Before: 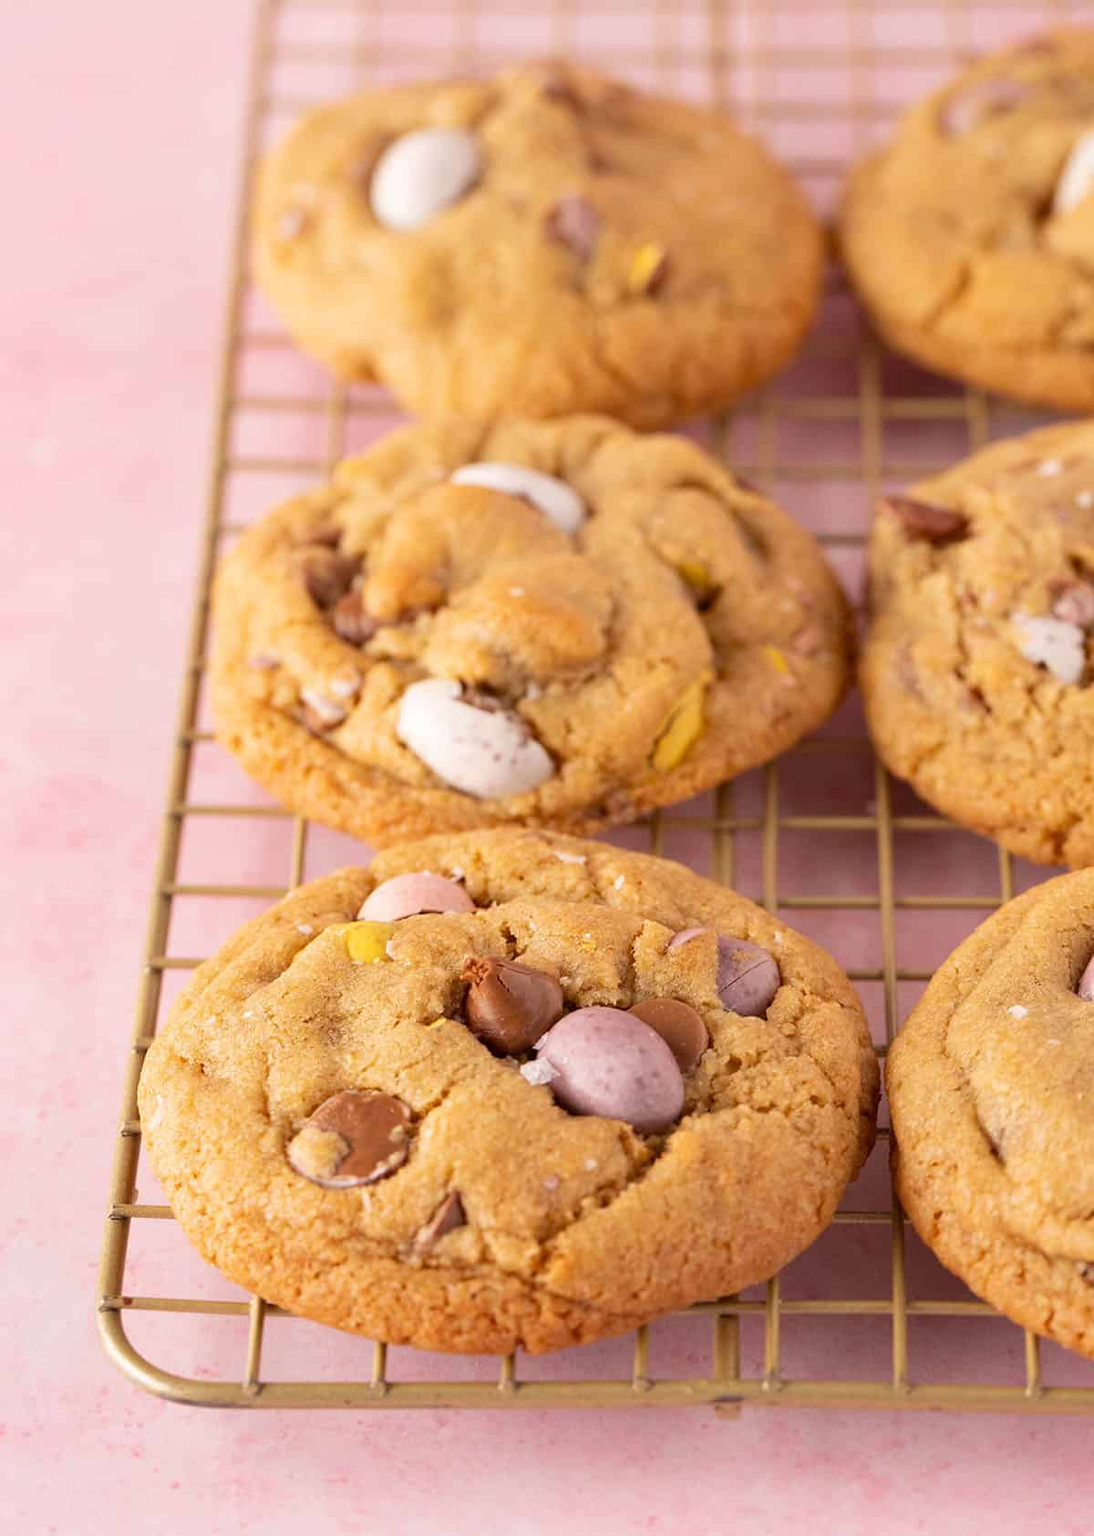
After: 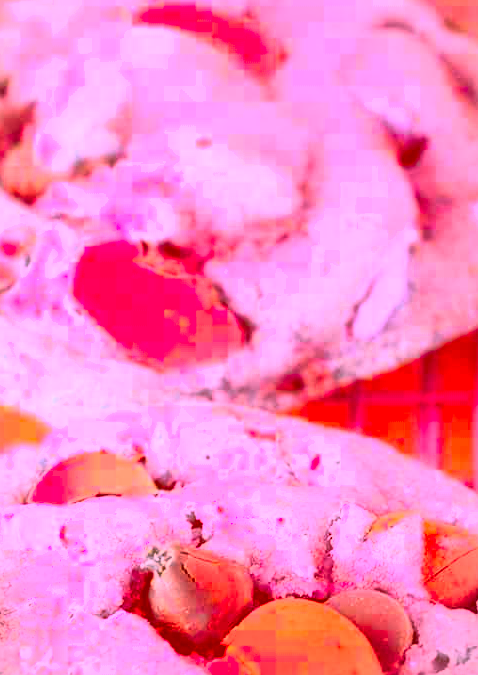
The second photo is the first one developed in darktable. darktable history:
contrast brightness saturation: contrast 0.425, brightness 0.552, saturation -0.184
crop: left 30.409%, top 30.036%, right 29.684%, bottom 29.891%
color zones: curves: ch1 [(0.239, 0.552) (0.75, 0.5)]; ch2 [(0.25, 0.462) (0.749, 0.457)]
color correction: highlights a* -39.32, highlights b* -39.88, shadows a* -39.25, shadows b* -39.78, saturation -2.99
vignetting: fall-off start 100.14%, fall-off radius 65.41%, automatic ratio true
